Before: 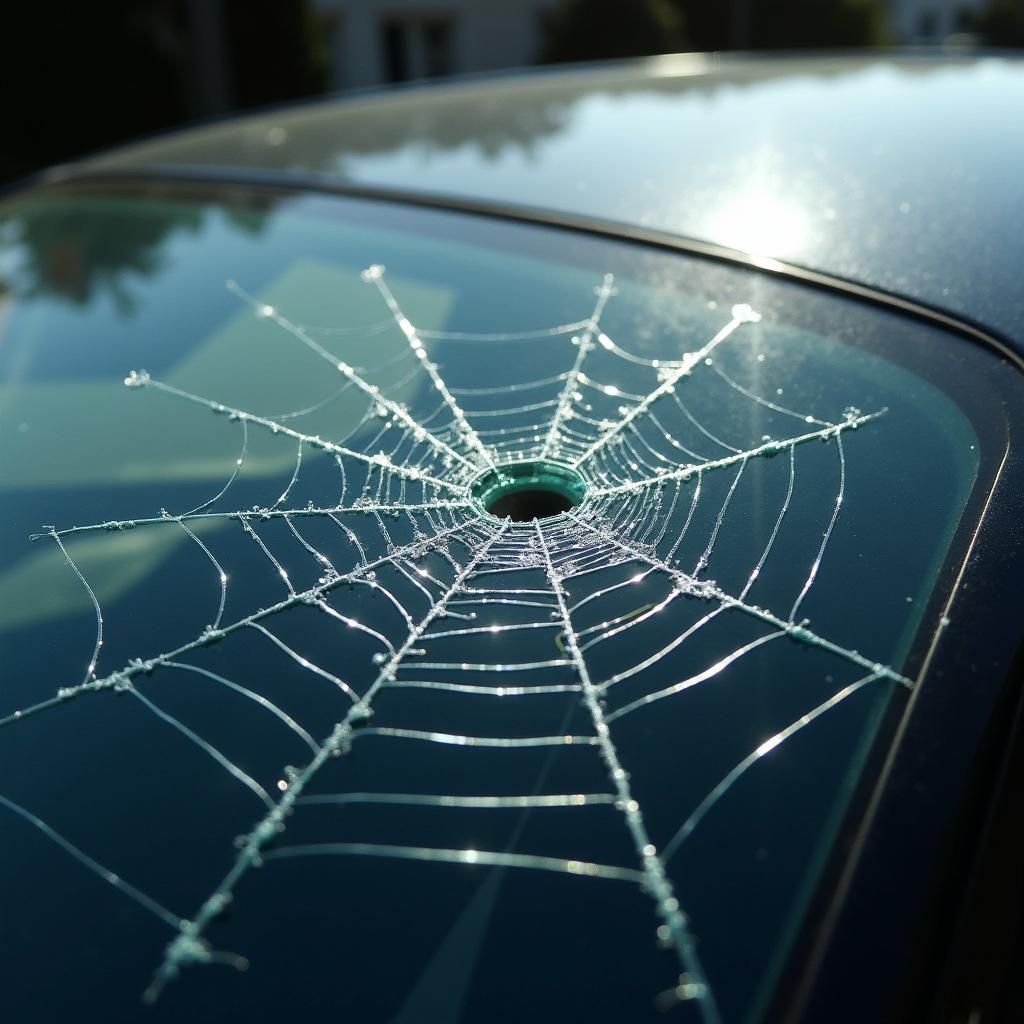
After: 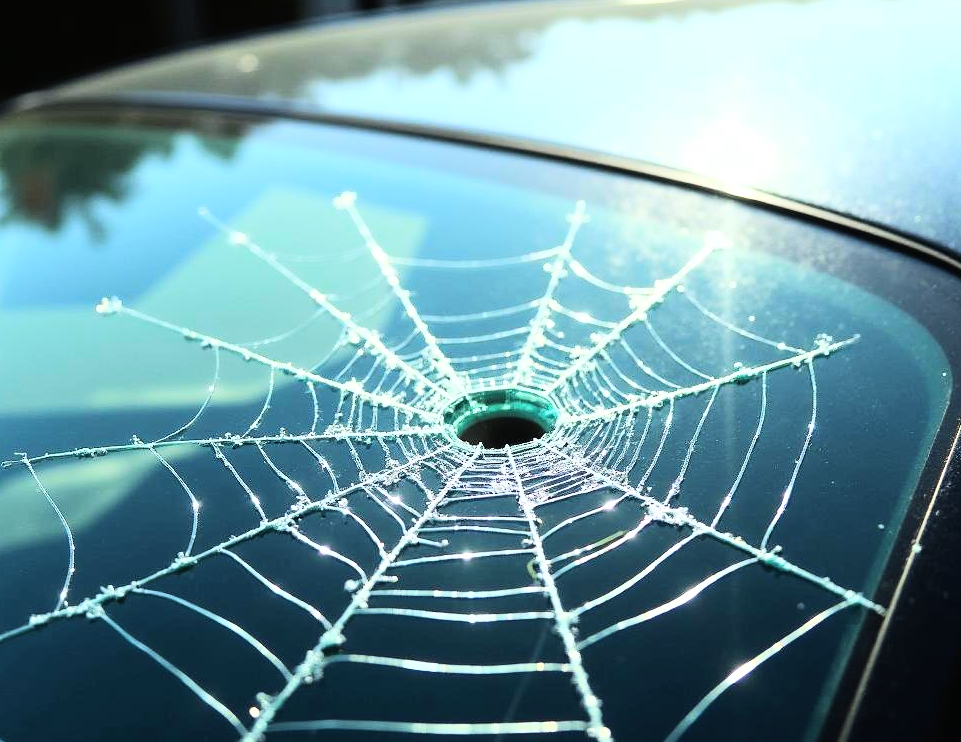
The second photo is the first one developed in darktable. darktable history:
base curve: curves: ch0 [(0, 0) (0.007, 0.004) (0.027, 0.03) (0.046, 0.07) (0.207, 0.54) (0.442, 0.872) (0.673, 0.972) (1, 1)]
crop: left 2.766%, top 7.17%, right 3.386%, bottom 20.311%
contrast brightness saturation: contrast 0.03, brightness 0.07, saturation 0.13
